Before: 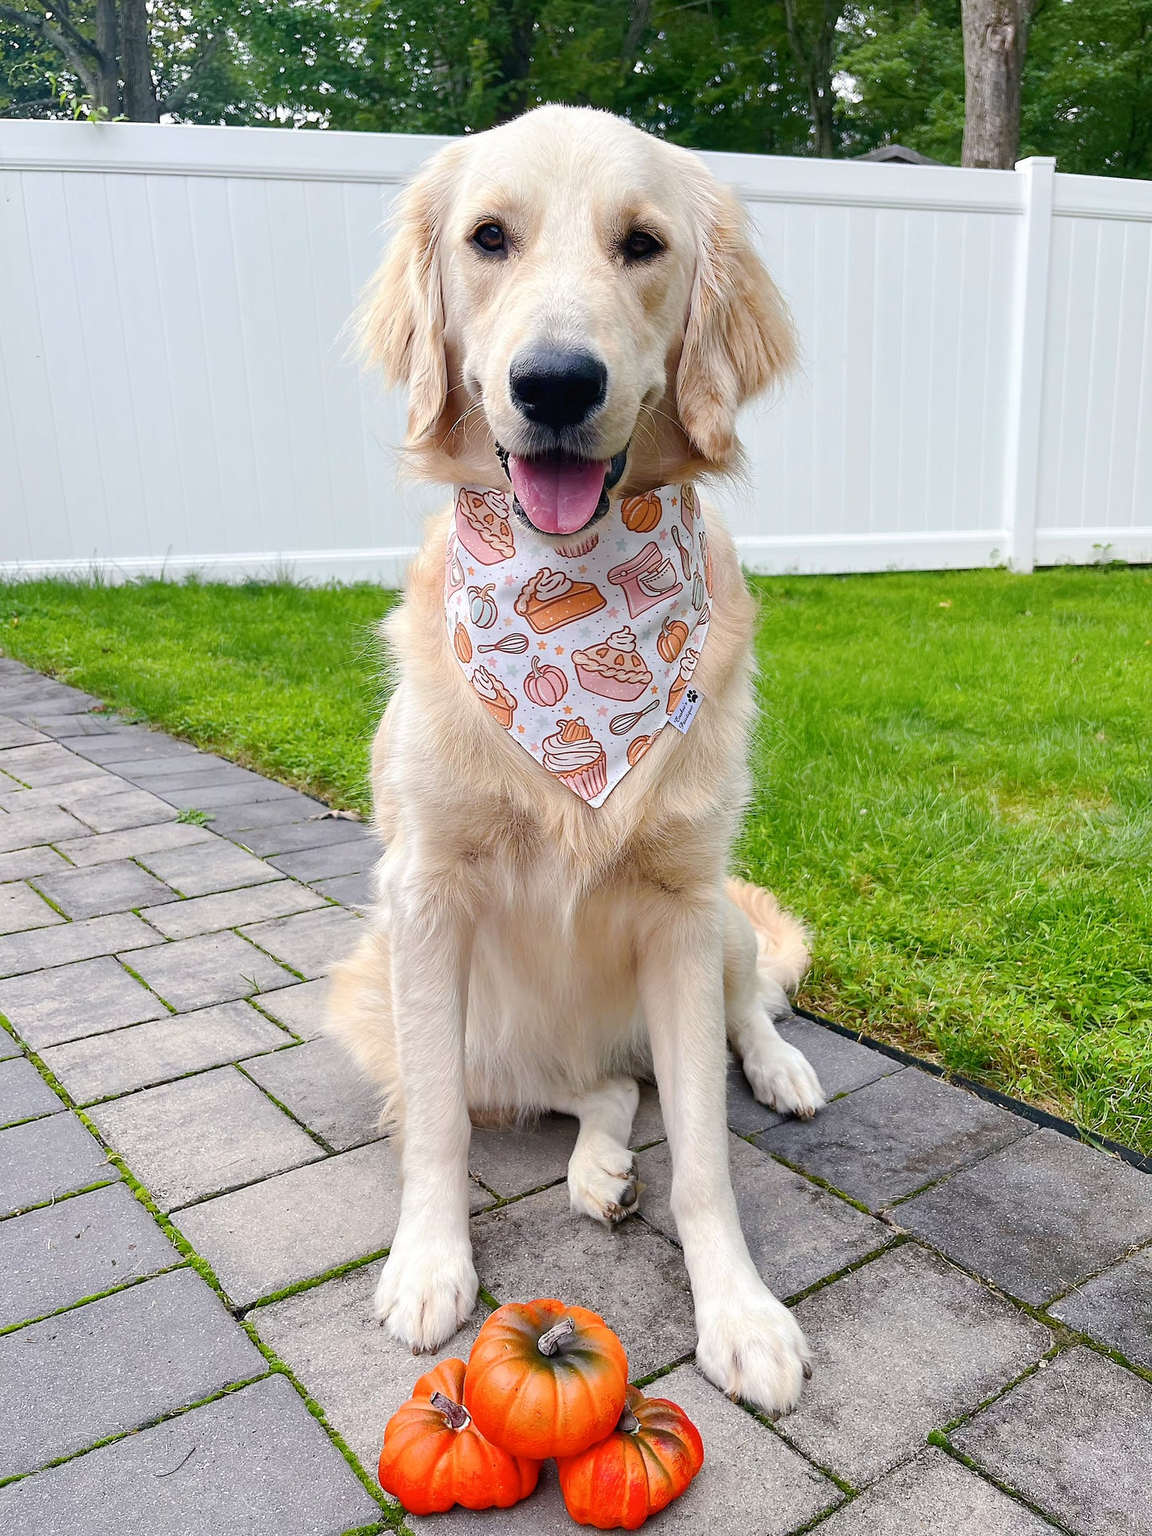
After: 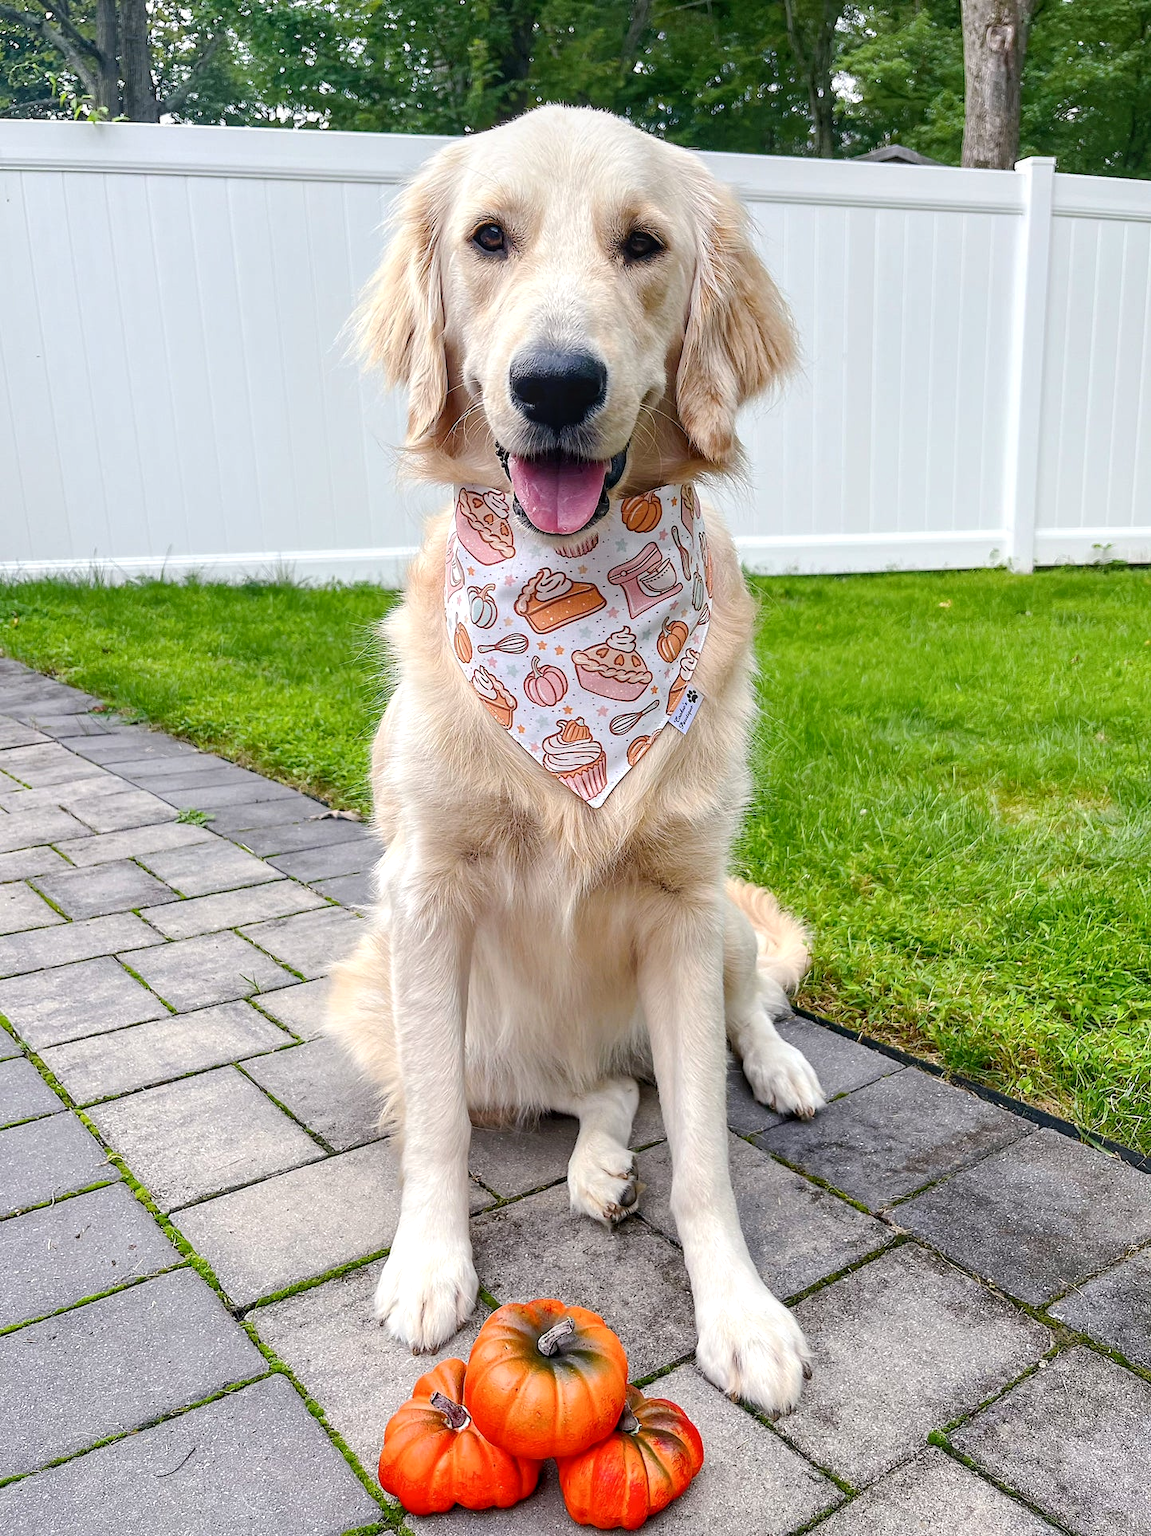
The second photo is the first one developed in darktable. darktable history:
local contrast: on, module defaults
exposure: exposure 0.078 EV, compensate highlight preservation false
